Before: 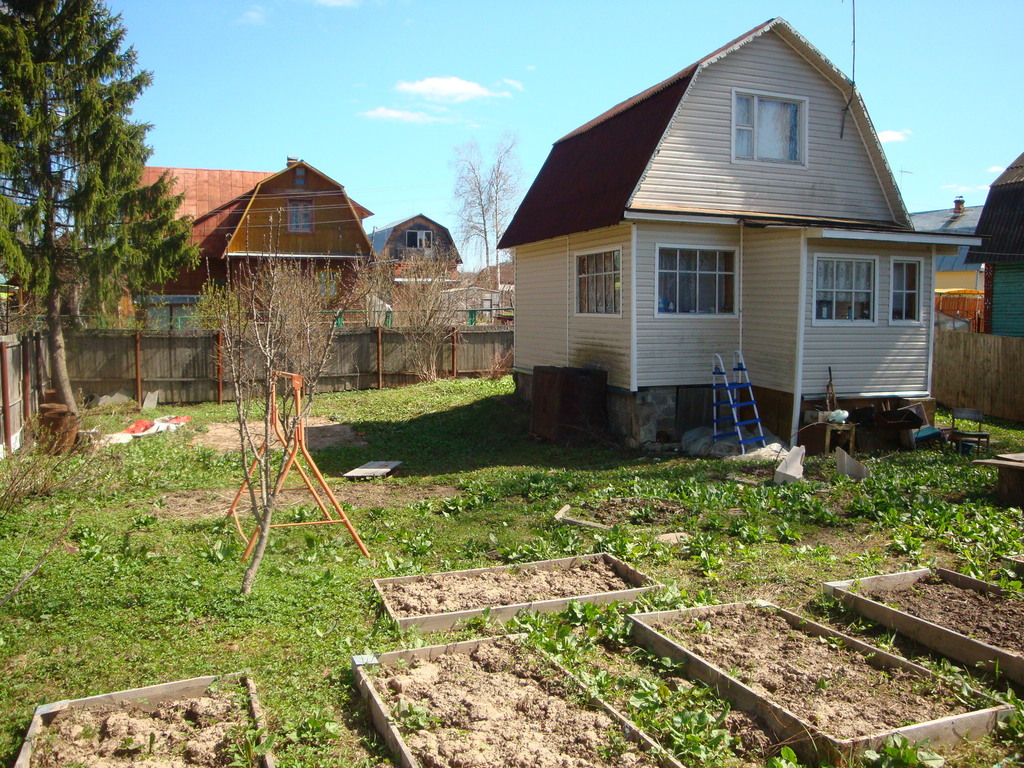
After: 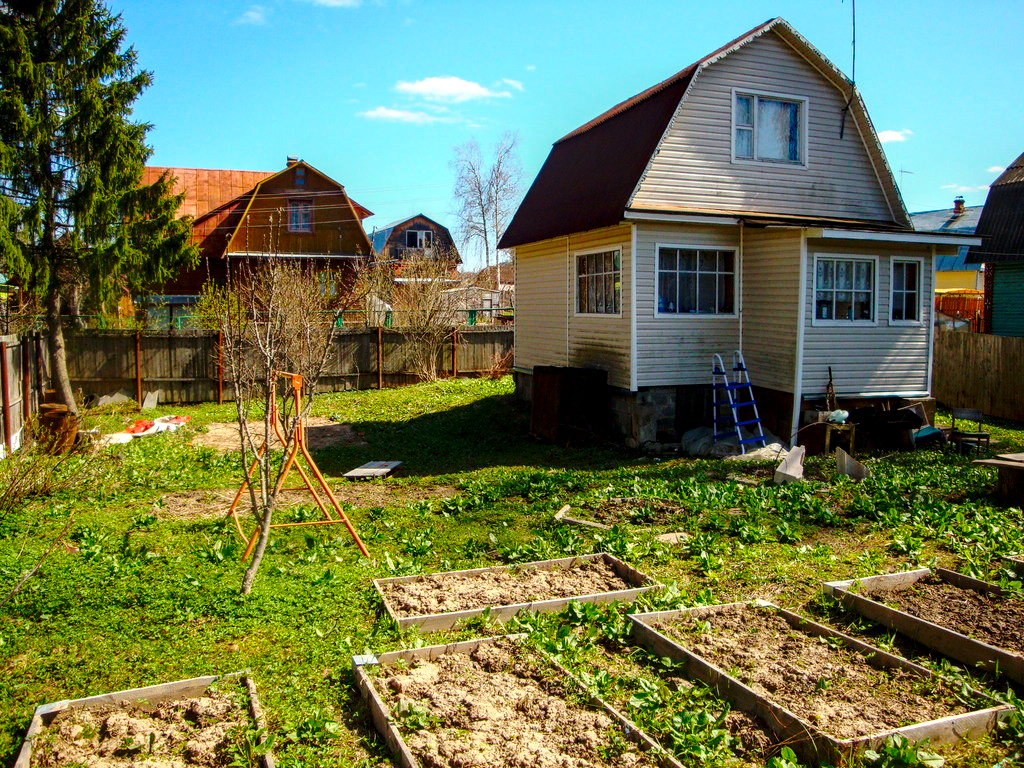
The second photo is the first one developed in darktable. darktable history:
color balance rgb: perceptual saturation grading › global saturation 25%, global vibrance 20%
local contrast: highlights 40%, shadows 60%, detail 136%, midtone range 0.514
haze removal: adaptive false
base curve: curves: ch0 [(0, 0) (0.073, 0.04) (0.157, 0.139) (0.492, 0.492) (0.758, 0.758) (1, 1)], preserve colors none
